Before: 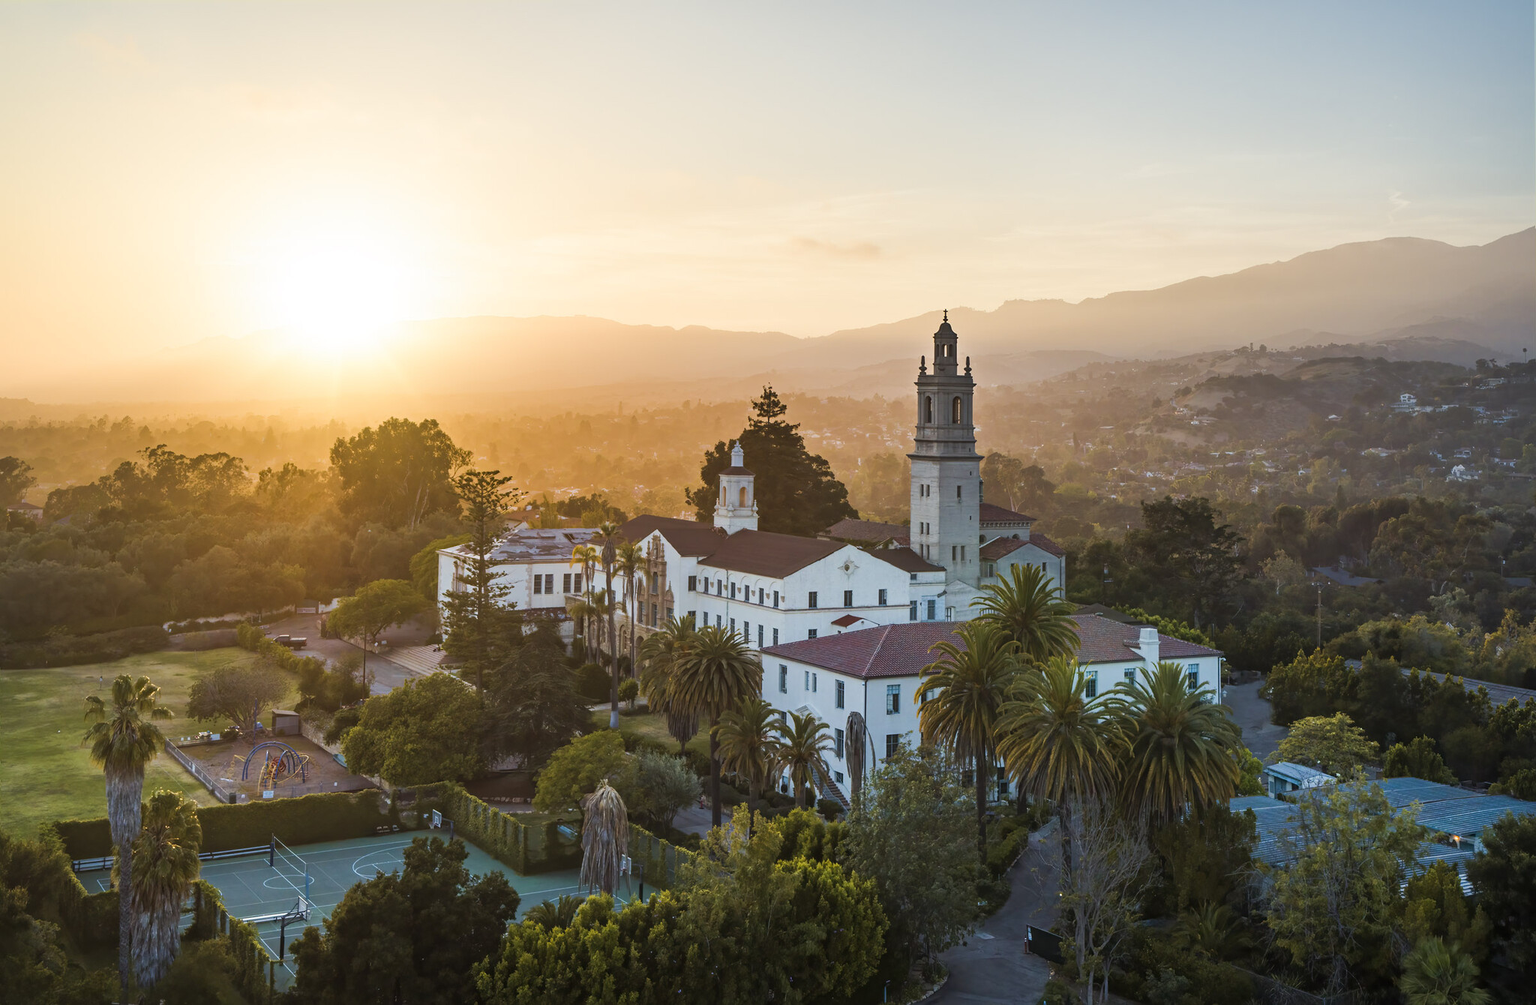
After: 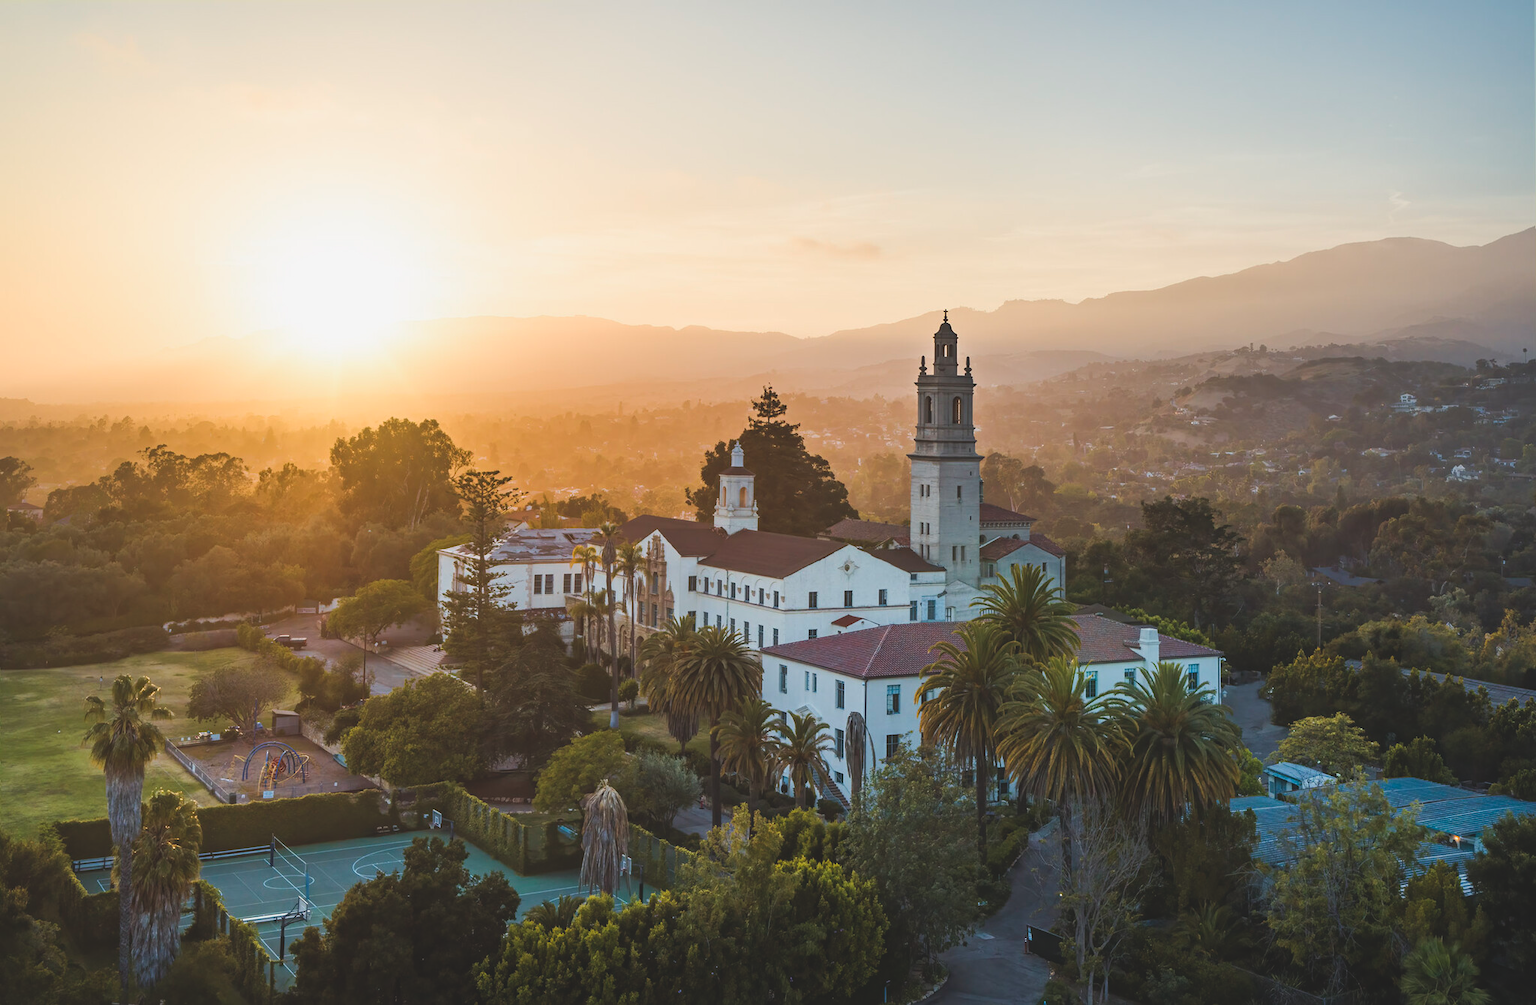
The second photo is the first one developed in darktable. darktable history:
exposure: black level correction -0.015, exposure -0.128 EV, compensate highlight preservation false
